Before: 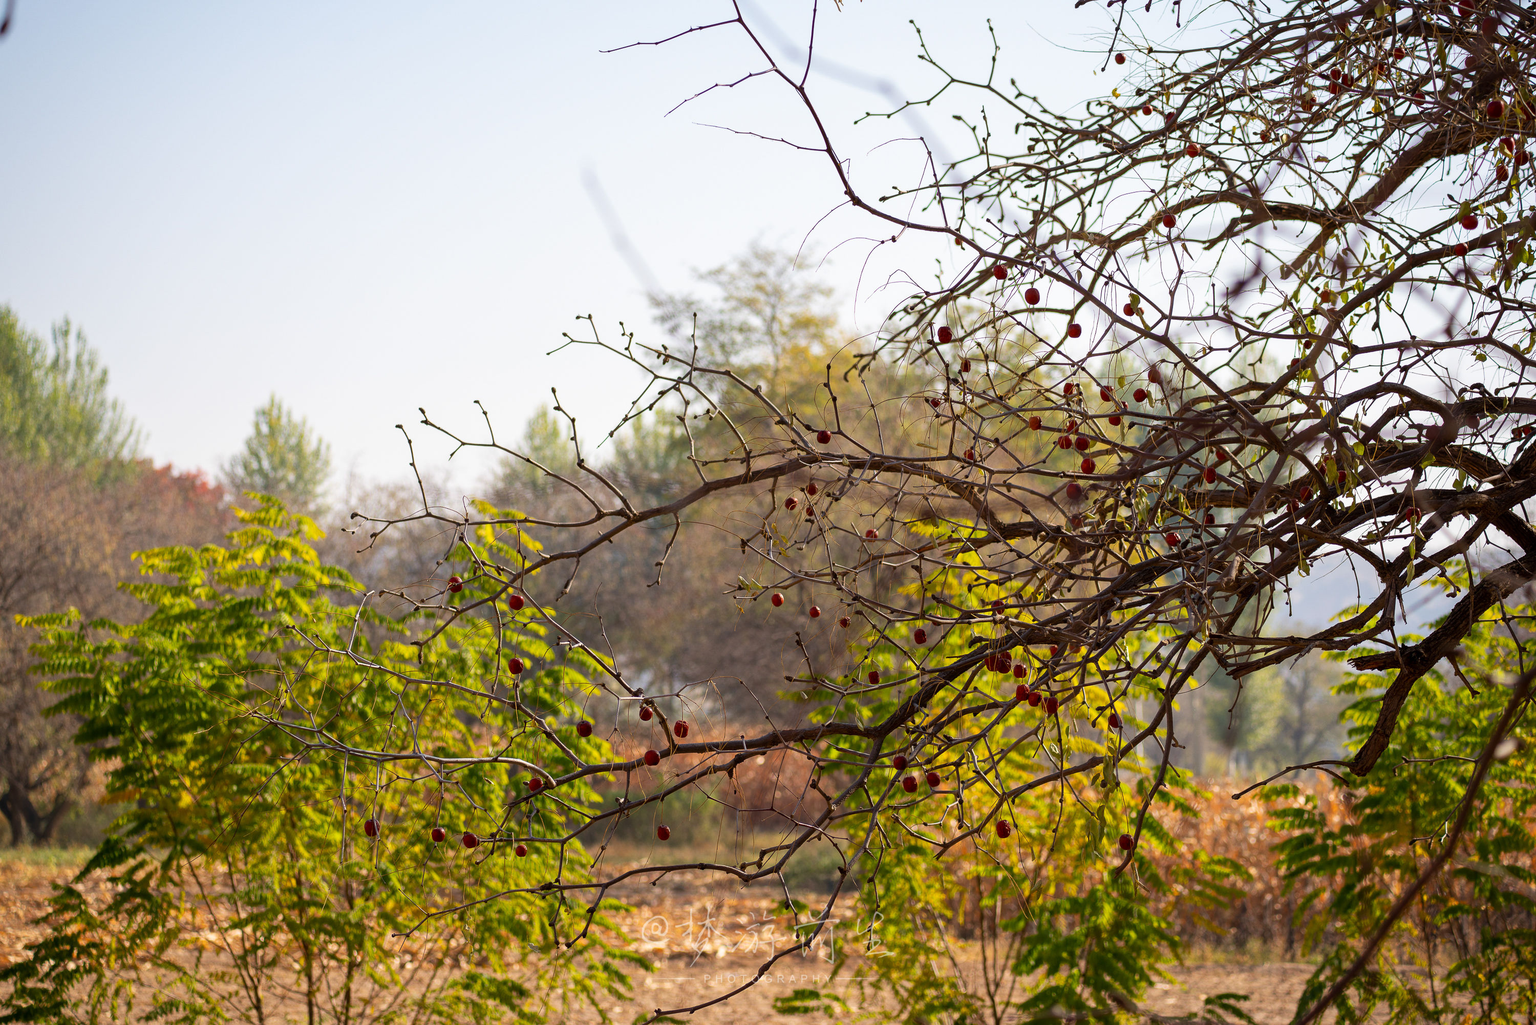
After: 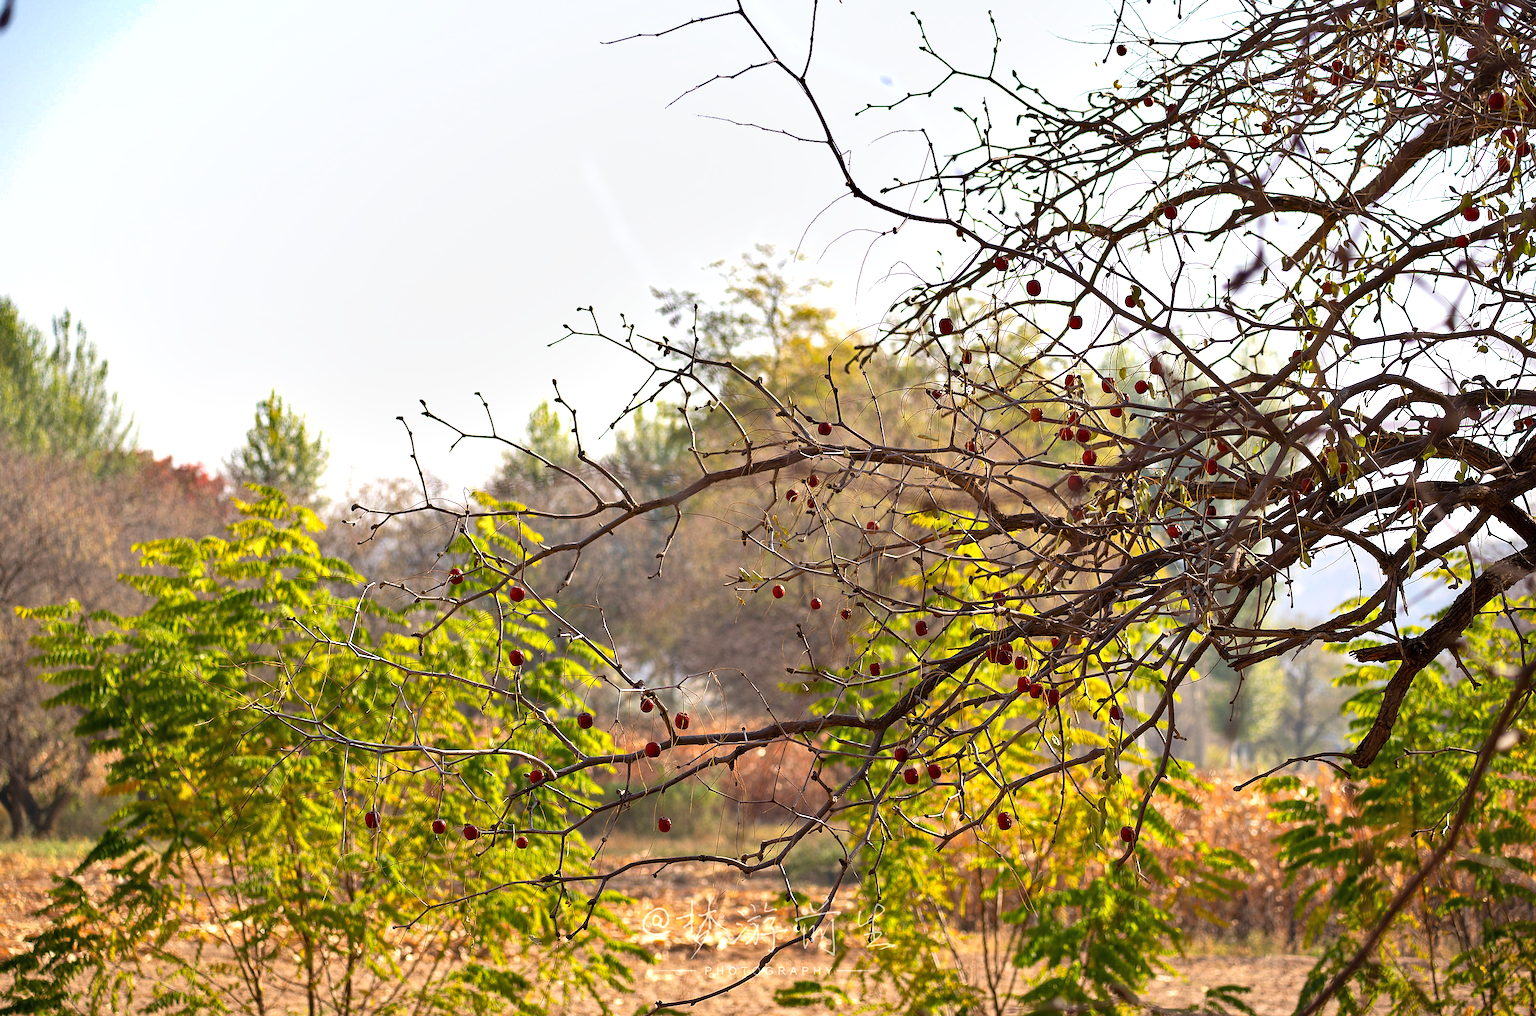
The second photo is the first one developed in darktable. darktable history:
exposure: black level correction 0, exposure 0.6 EV, compensate highlight preservation false
sharpen: radius 1.455, amount 0.396, threshold 1.433
crop: top 0.856%, right 0.075%
shadows and highlights: low approximation 0.01, soften with gaussian
